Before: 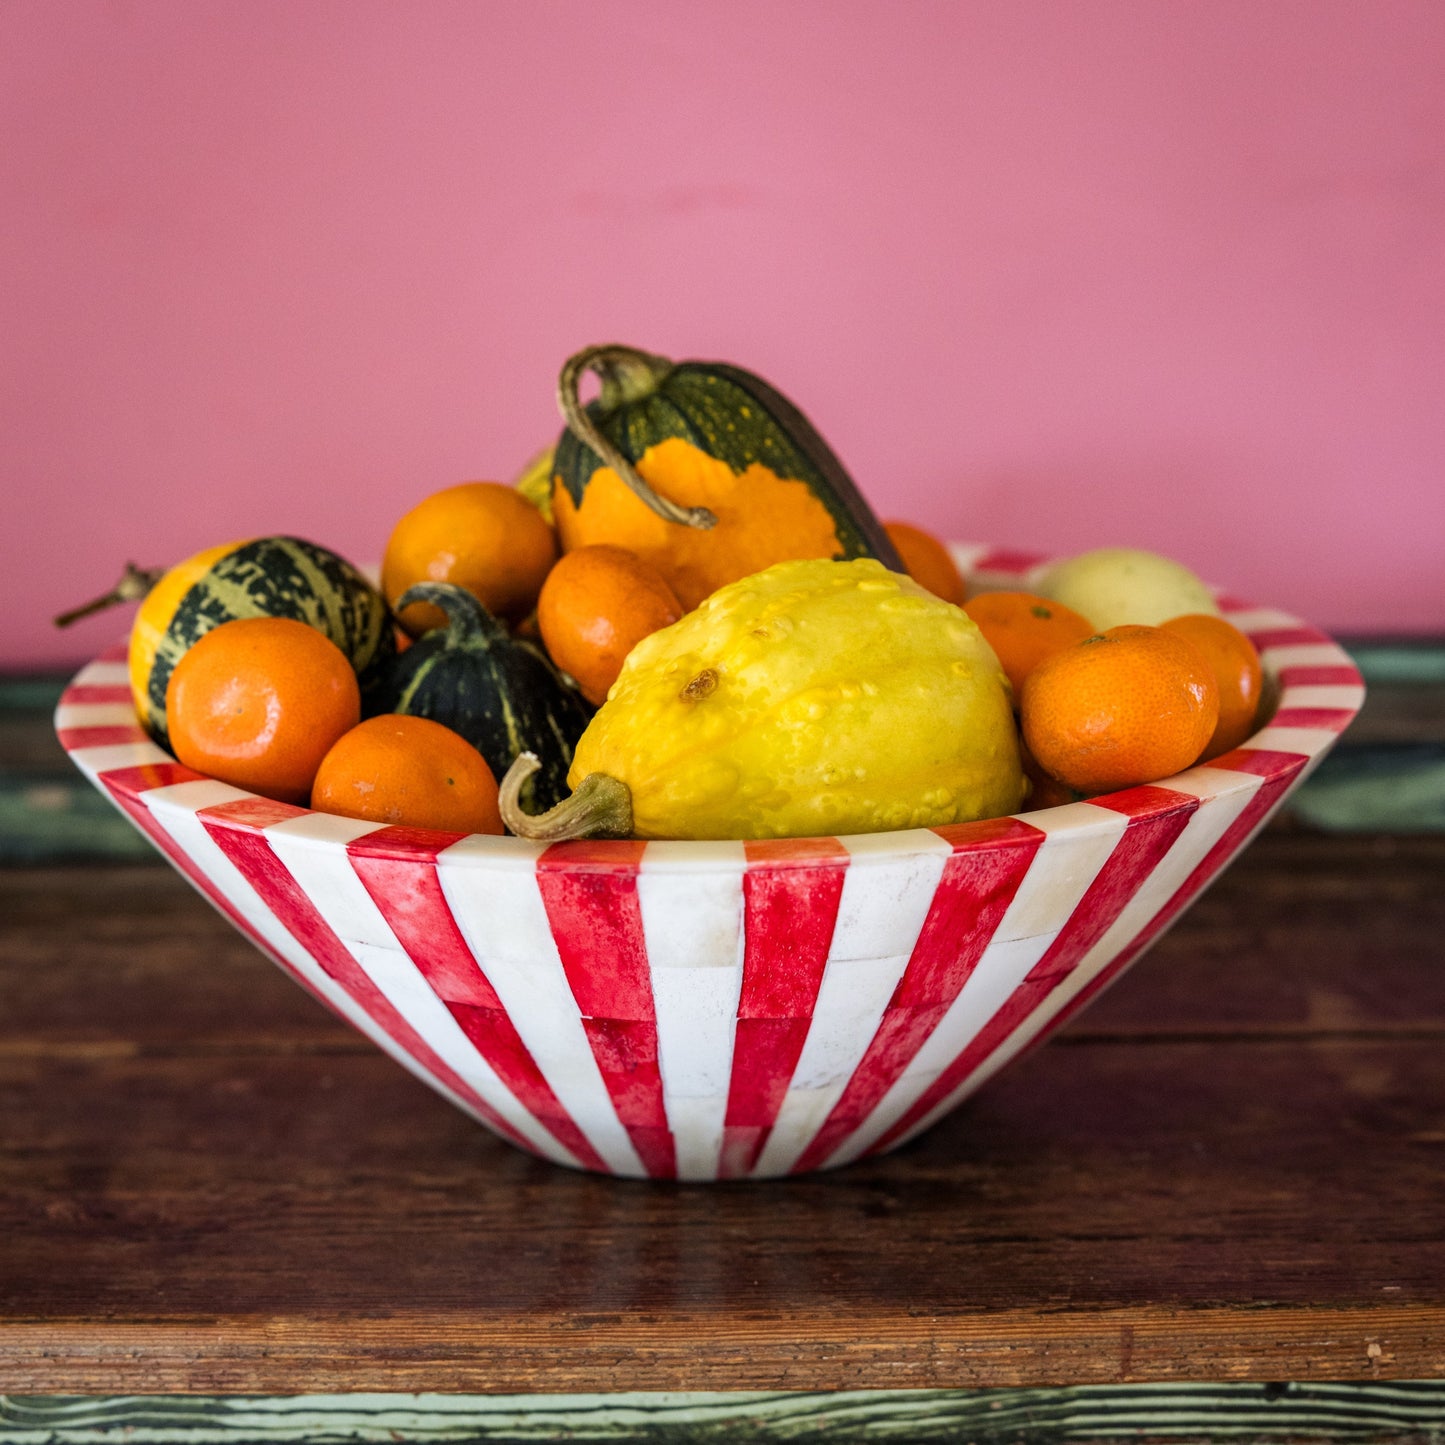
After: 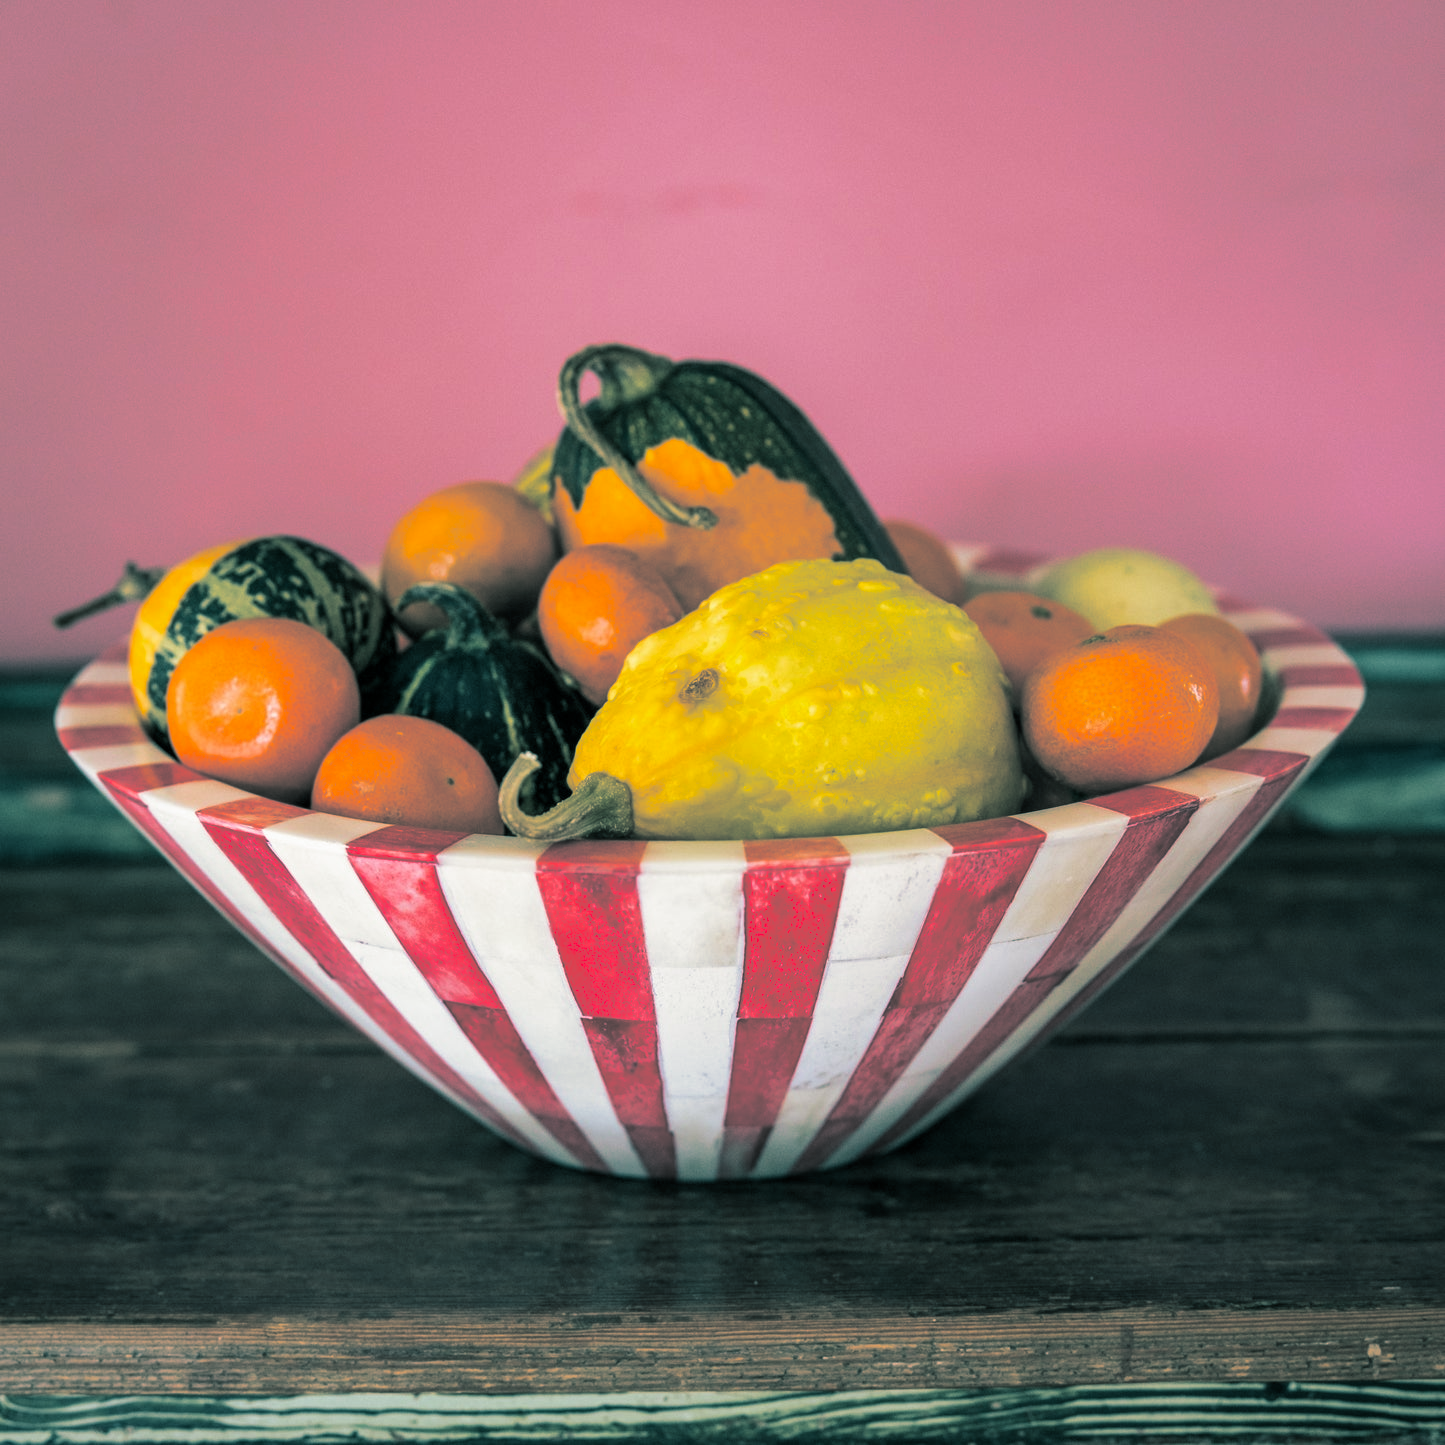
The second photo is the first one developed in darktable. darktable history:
vibrance: on, module defaults
tone equalizer: on, module defaults
split-toning: shadows › hue 186.43°, highlights › hue 49.29°, compress 30.29%
